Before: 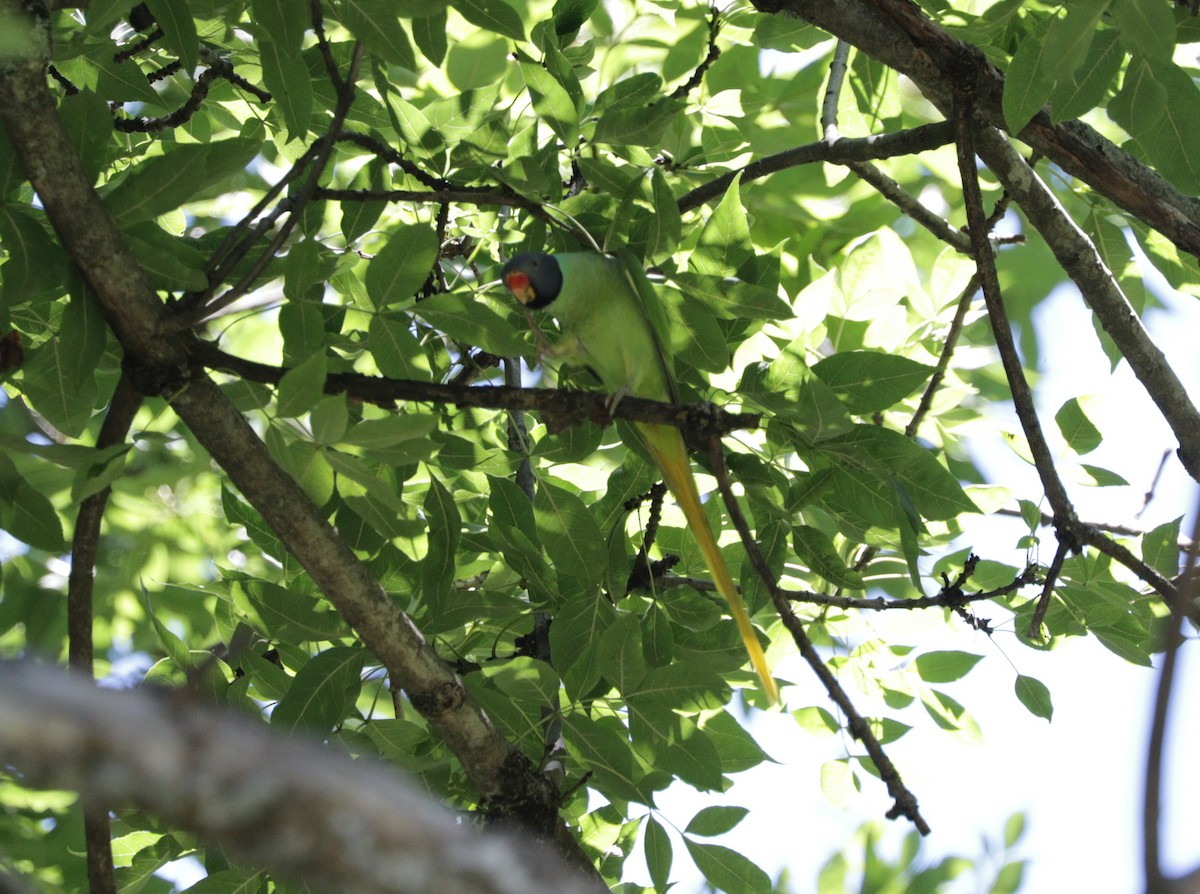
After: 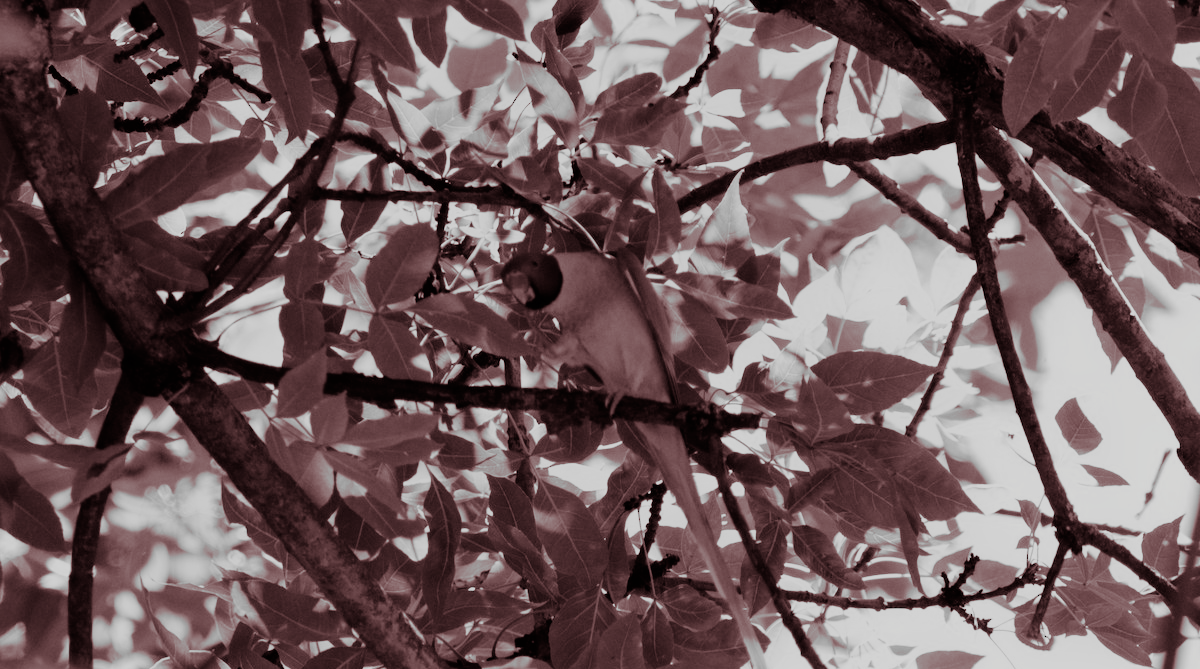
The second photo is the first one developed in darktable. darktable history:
tone equalizer: on, module defaults
exposure: compensate highlight preservation false
white balance: red 0.98, blue 1.034
filmic rgb: black relative exposure -7.65 EV, white relative exposure 4.56 EV, hardness 3.61, contrast 1.25
split-toning: on, module defaults
crop: bottom 24.967%
monochrome: a 14.95, b -89.96
